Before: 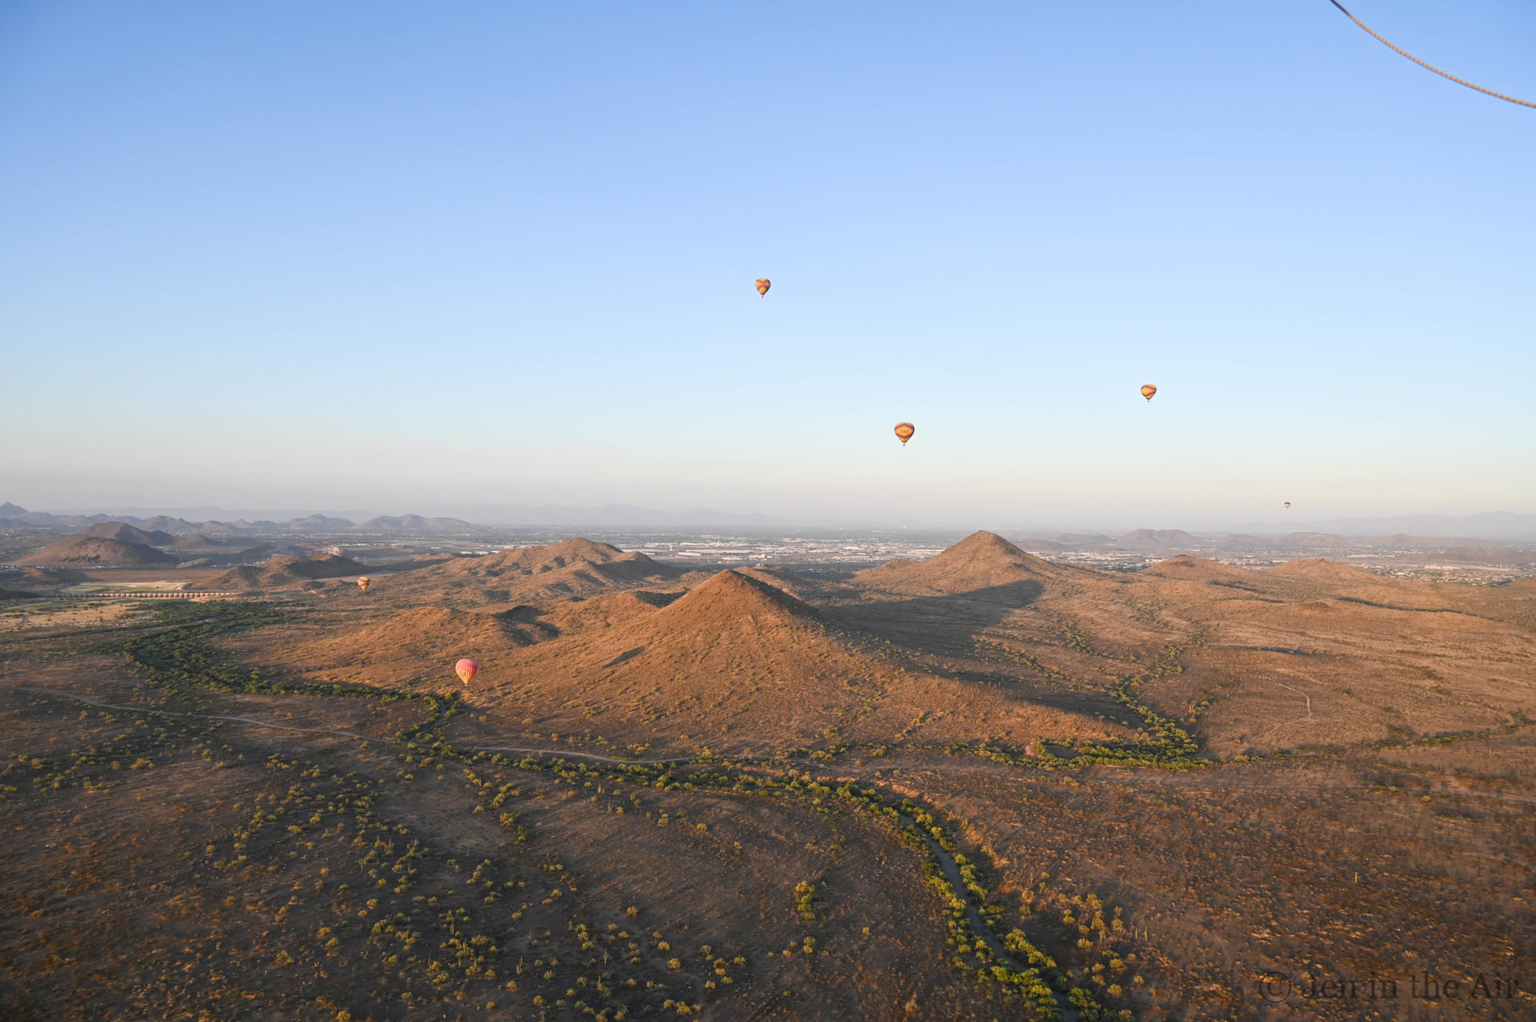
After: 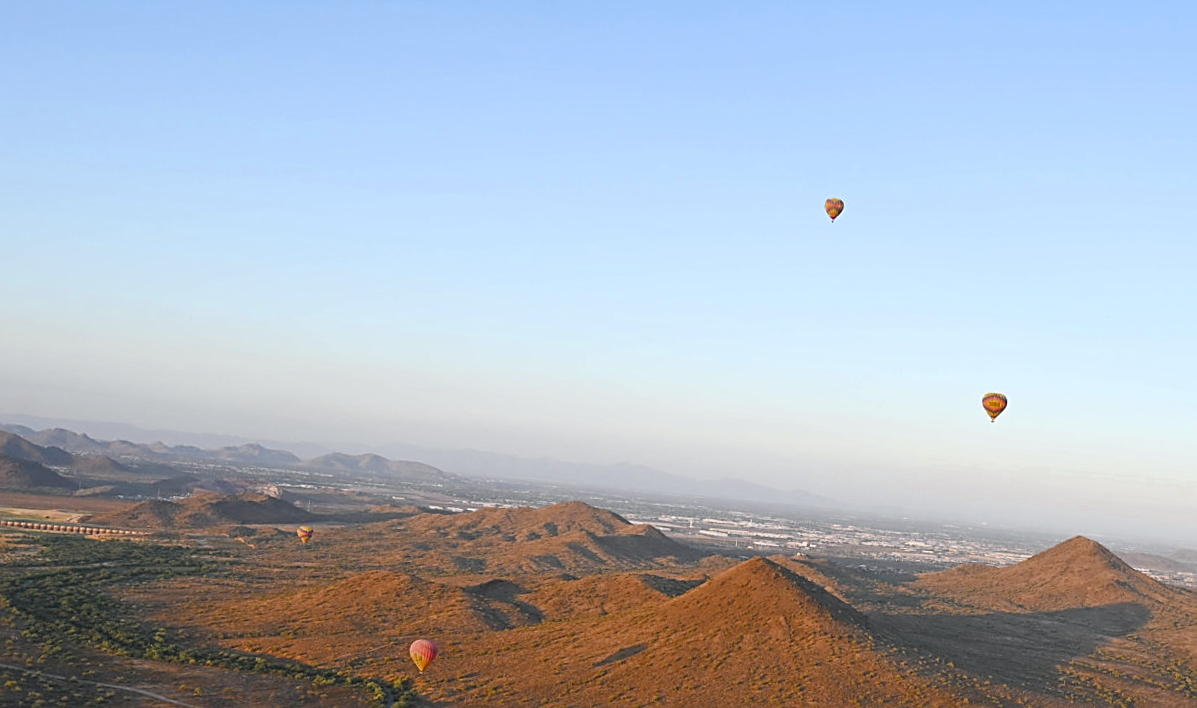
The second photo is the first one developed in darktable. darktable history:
sharpen: on, module defaults
crop and rotate: angle -4.99°, left 2.122%, top 6.945%, right 27.566%, bottom 30.519%
white balance: red 0.986, blue 1.01
color zones: curves: ch0 [(0.11, 0.396) (0.195, 0.36) (0.25, 0.5) (0.303, 0.412) (0.357, 0.544) (0.75, 0.5) (0.967, 0.328)]; ch1 [(0, 0.468) (0.112, 0.512) (0.202, 0.6) (0.25, 0.5) (0.307, 0.352) (0.357, 0.544) (0.75, 0.5) (0.963, 0.524)]
